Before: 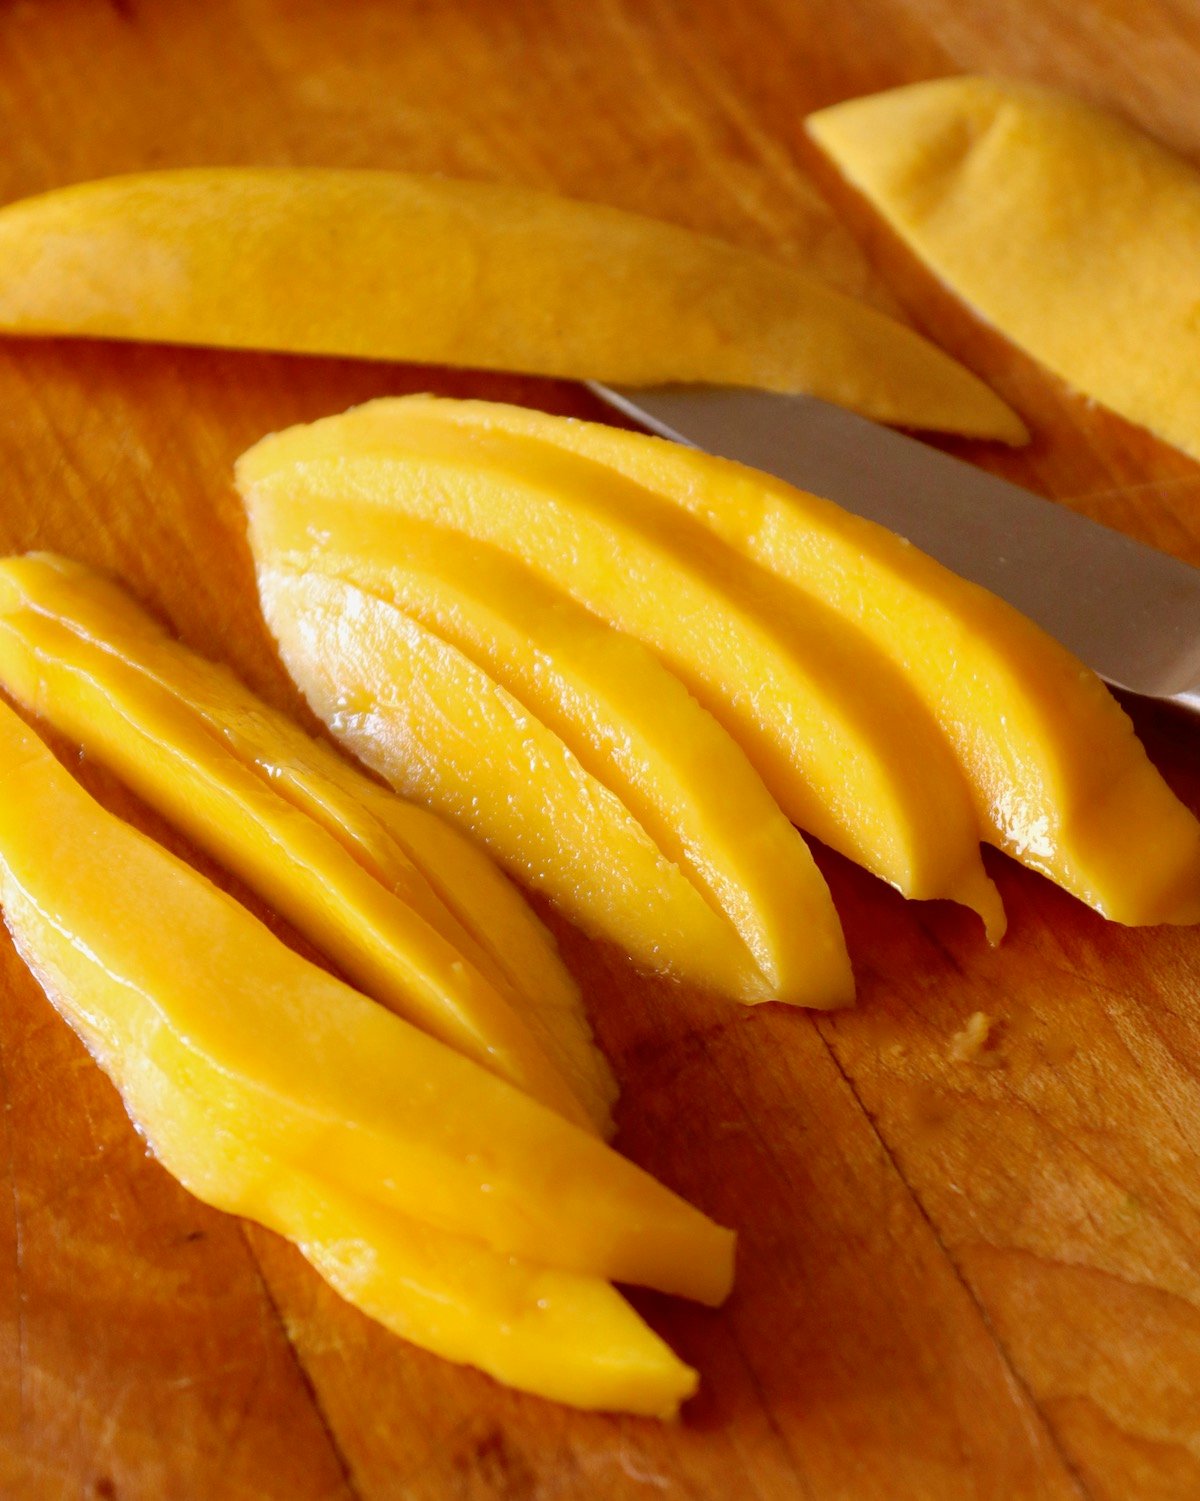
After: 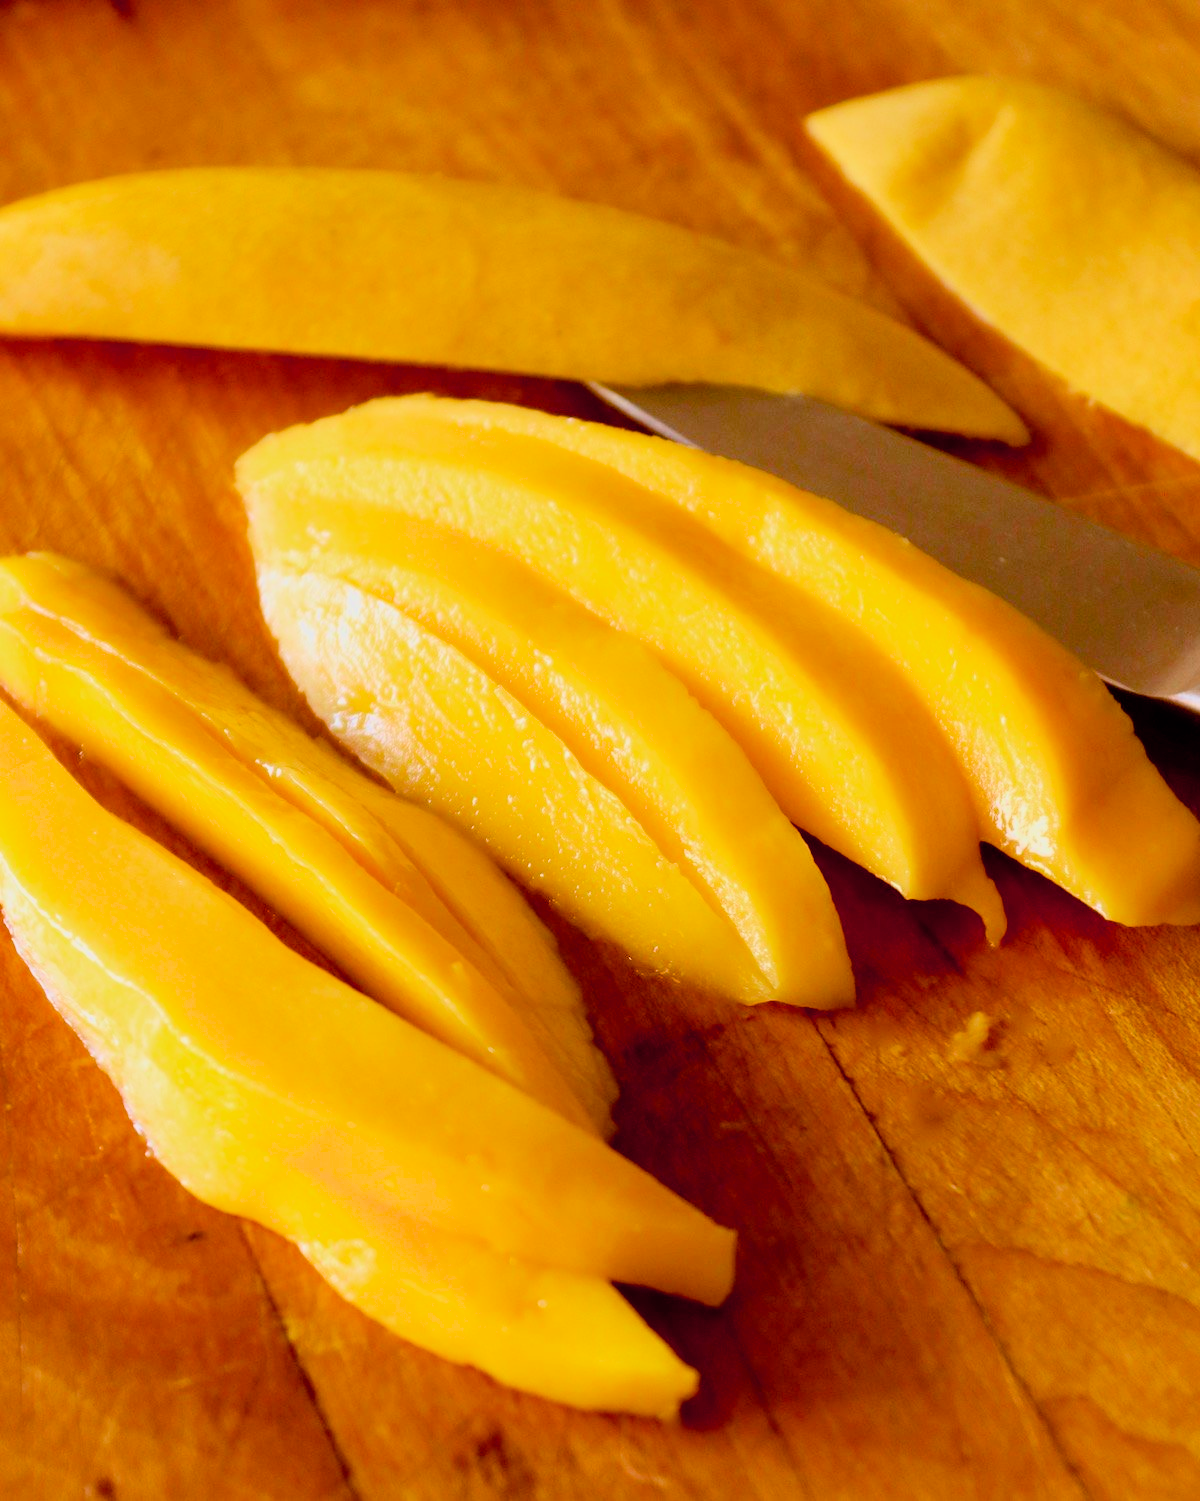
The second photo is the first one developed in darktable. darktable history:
filmic rgb: black relative exposure -7.5 EV, white relative exposure 5 EV, hardness 3.31, contrast 1.298, color science v6 (2022)
velvia: strength 15%
color balance rgb: global offset › chroma 0.069%, global offset › hue 253.16°, perceptual saturation grading › global saturation 20%, perceptual saturation grading › highlights -24.794%, perceptual saturation grading › shadows 49.345%, global vibrance 25.116%
exposure: exposure 0.408 EV, compensate exposure bias true, compensate highlight preservation false
